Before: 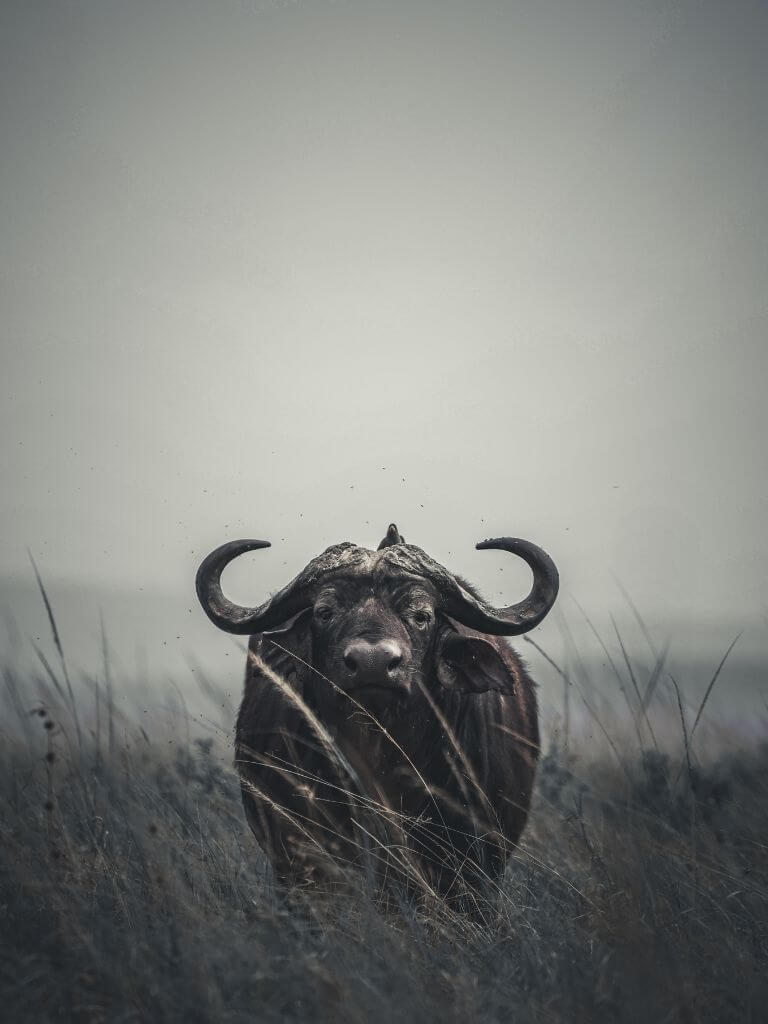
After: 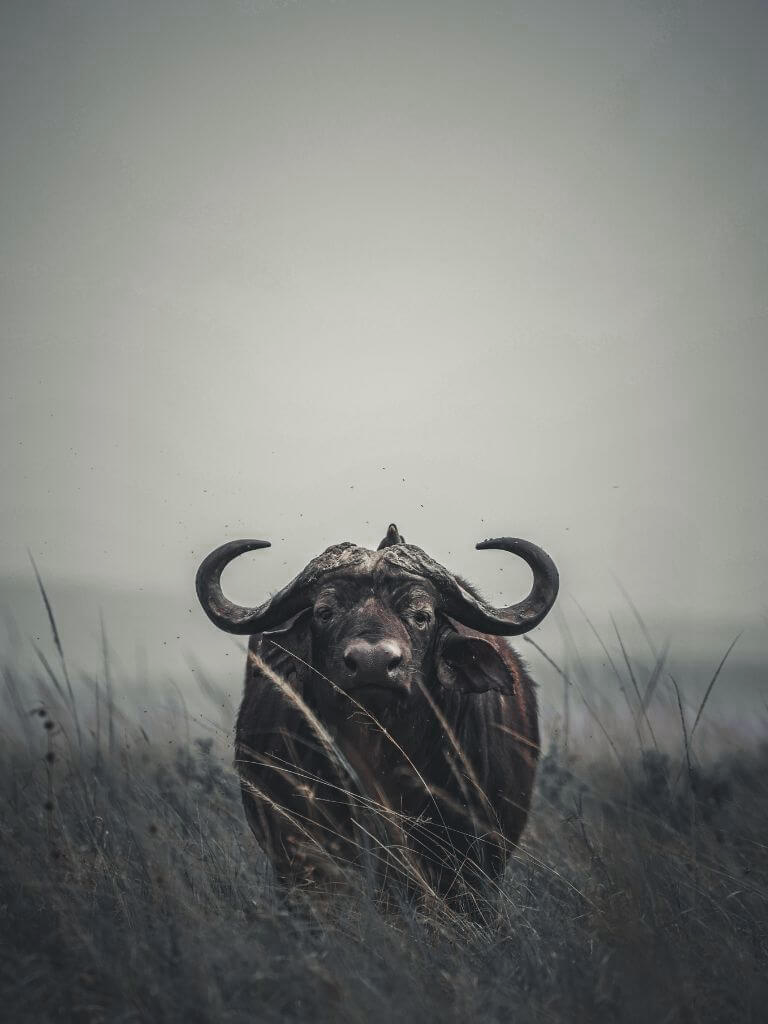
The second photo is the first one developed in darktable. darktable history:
color zones: curves: ch0 [(0, 0.299) (0.25, 0.383) (0.456, 0.352) (0.736, 0.571)]; ch1 [(0, 0.63) (0.151, 0.568) (0.254, 0.416) (0.47, 0.558) (0.732, 0.37) (0.909, 0.492)]; ch2 [(0.004, 0.604) (0.158, 0.443) (0.257, 0.403) (0.761, 0.468)]
color balance: output saturation 110%
